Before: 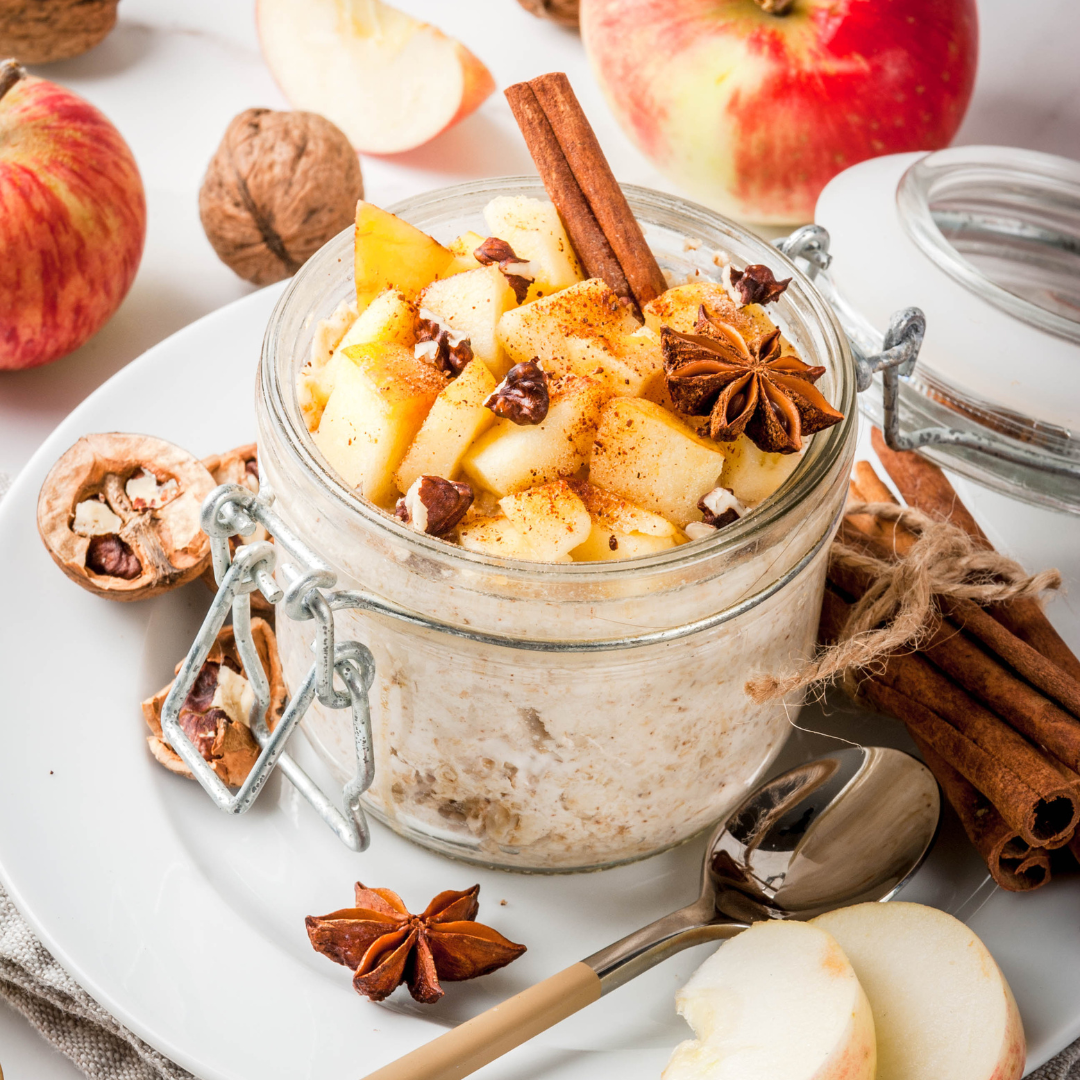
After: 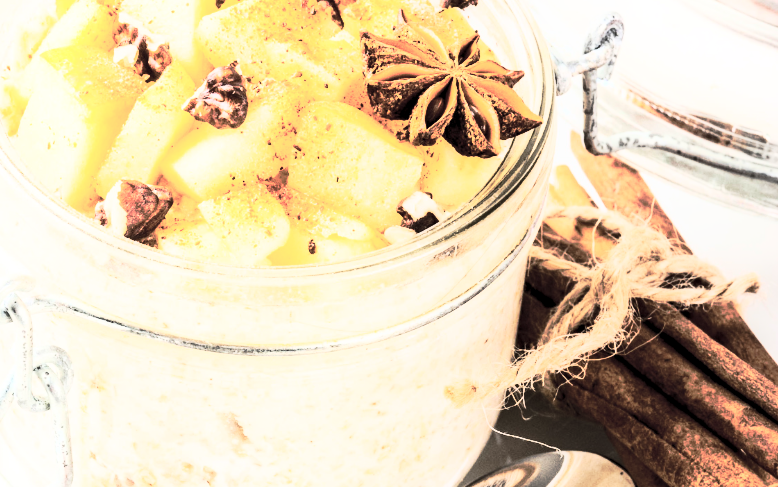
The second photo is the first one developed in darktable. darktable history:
contrast brightness saturation: contrast 0.424, brightness 0.564, saturation -0.196
base curve: curves: ch0 [(0, 0) (0.028, 0.03) (0.105, 0.232) (0.387, 0.748) (0.754, 0.968) (1, 1)]
exposure: compensate highlight preservation false
tone curve: curves: ch0 [(0, 0) (0.48, 0.431) (0.7, 0.609) (0.864, 0.854) (1, 1)], preserve colors none
local contrast: highlights 61%, shadows 113%, detail 107%, midtone range 0.532
crop and rotate: left 27.9%, top 27.451%, bottom 27.417%
color correction: highlights b* 0.062, saturation 0.782
contrast equalizer: octaves 7, y [[0.5, 0.488, 0.462, 0.461, 0.491, 0.5], [0.5 ×6], [0.5 ×6], [0 ×6], [0 ×6]], mix -0.286
